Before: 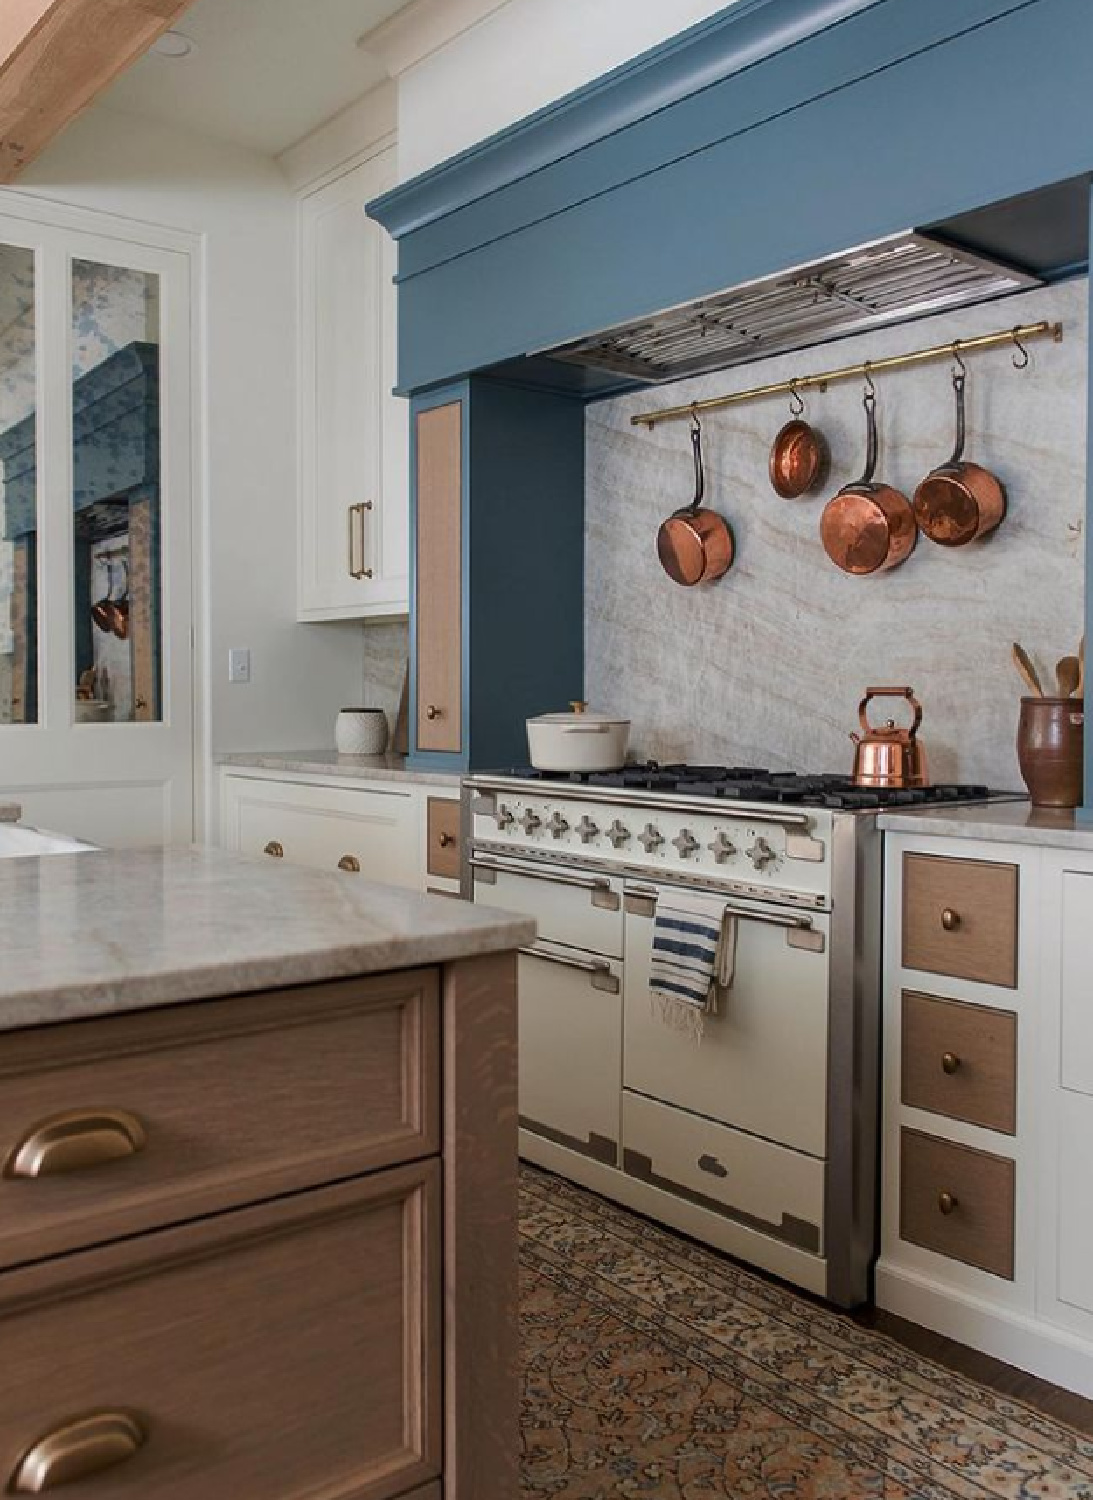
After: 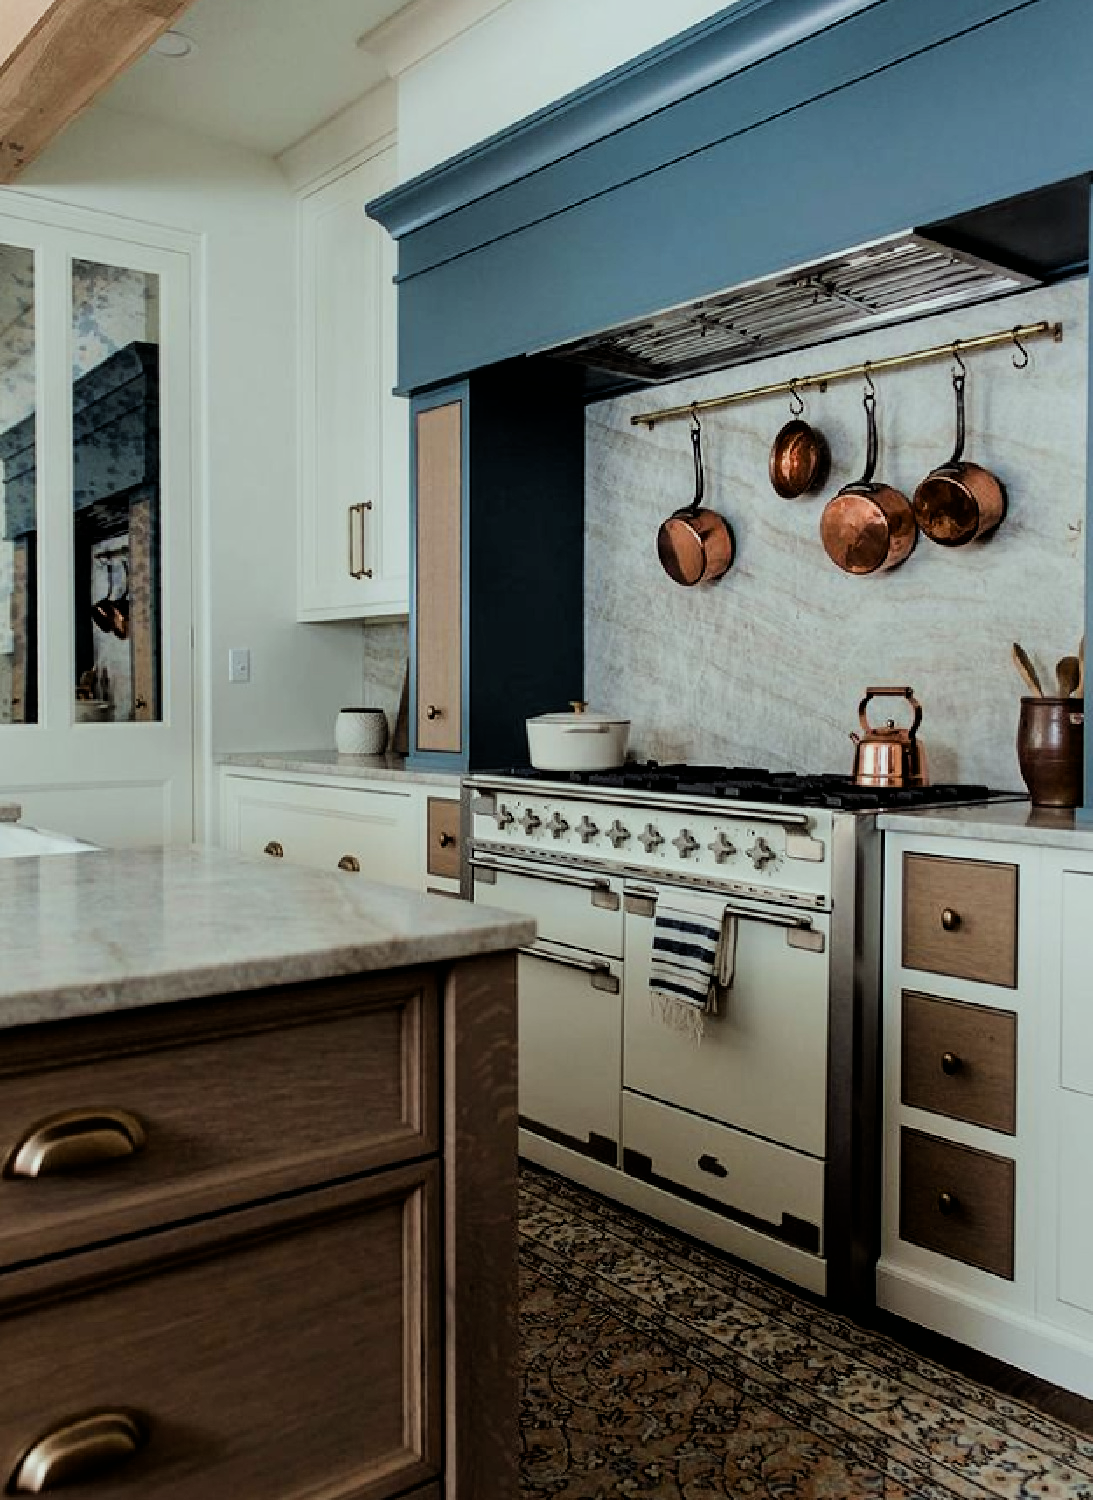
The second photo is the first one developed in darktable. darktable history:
filmic rgb: black relative exposure -5.15 EV, white relative exposure 3.51 EV, hardness 3.18, contrast 1.392, highlights saturation mix -48.98%
exposure: black level correction 0.01, exposure 0.007 EV, compensate highlight preservation false
color correction: highlights a* -6.94, highlights b* 0.469
